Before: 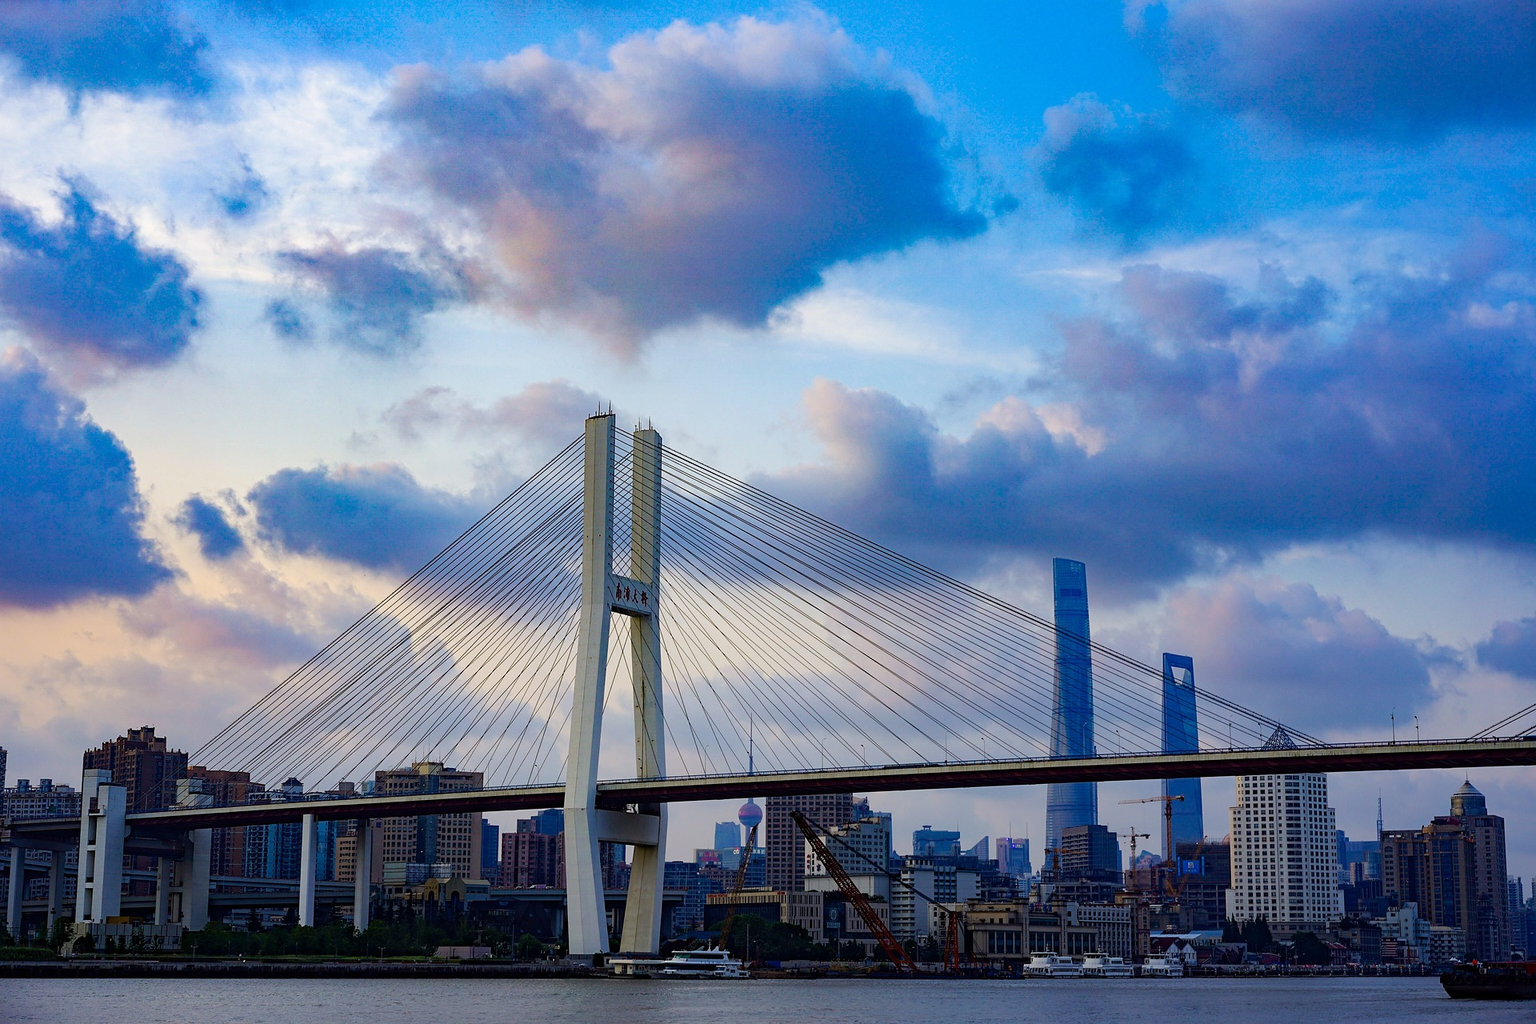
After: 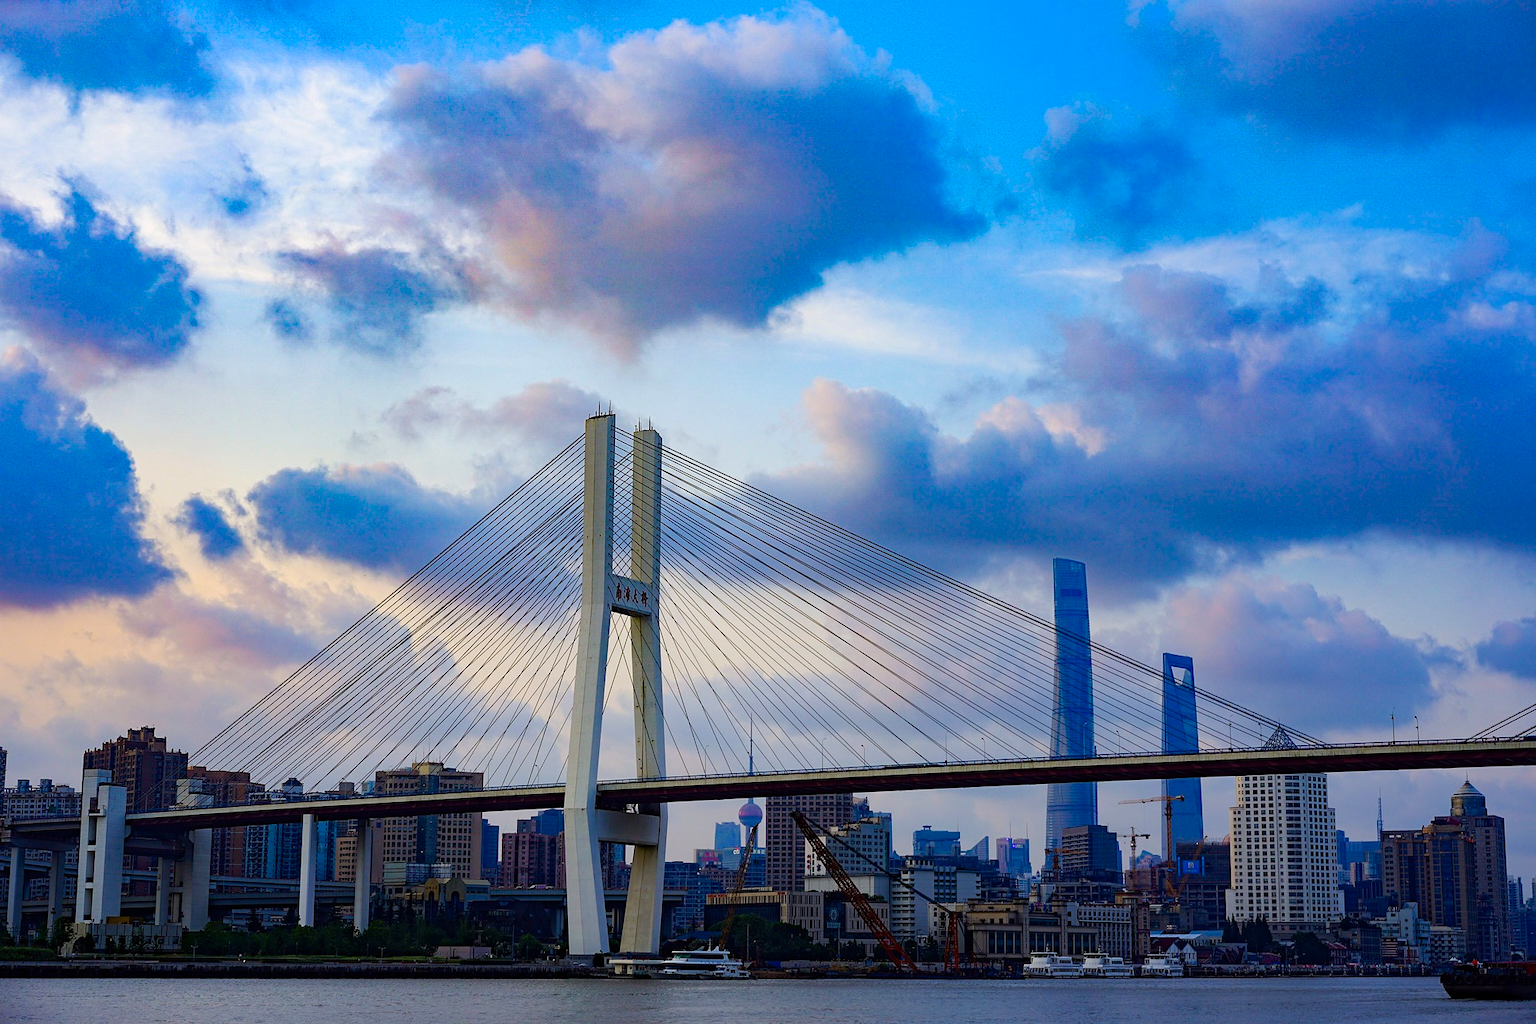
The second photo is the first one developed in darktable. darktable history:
contrast brightness saturation: contrast 0.042, saturation 0.158
